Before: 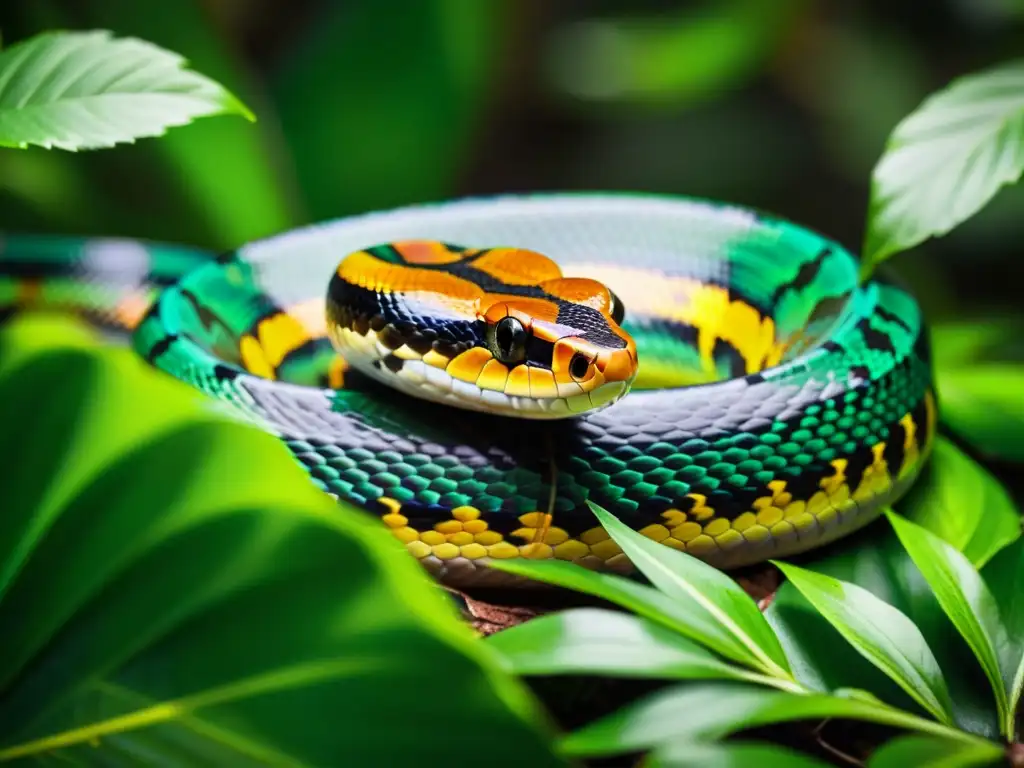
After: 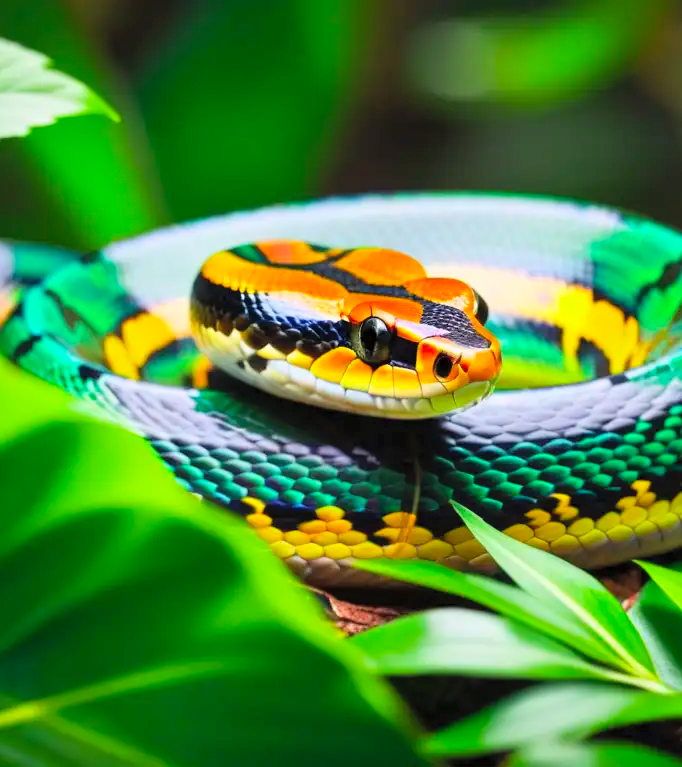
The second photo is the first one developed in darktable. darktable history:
contrast brightness saturation: contrast 0.069, brightness 0.172, saturation 0.416
crop and rotate: left 13.346%, right 20.007%
